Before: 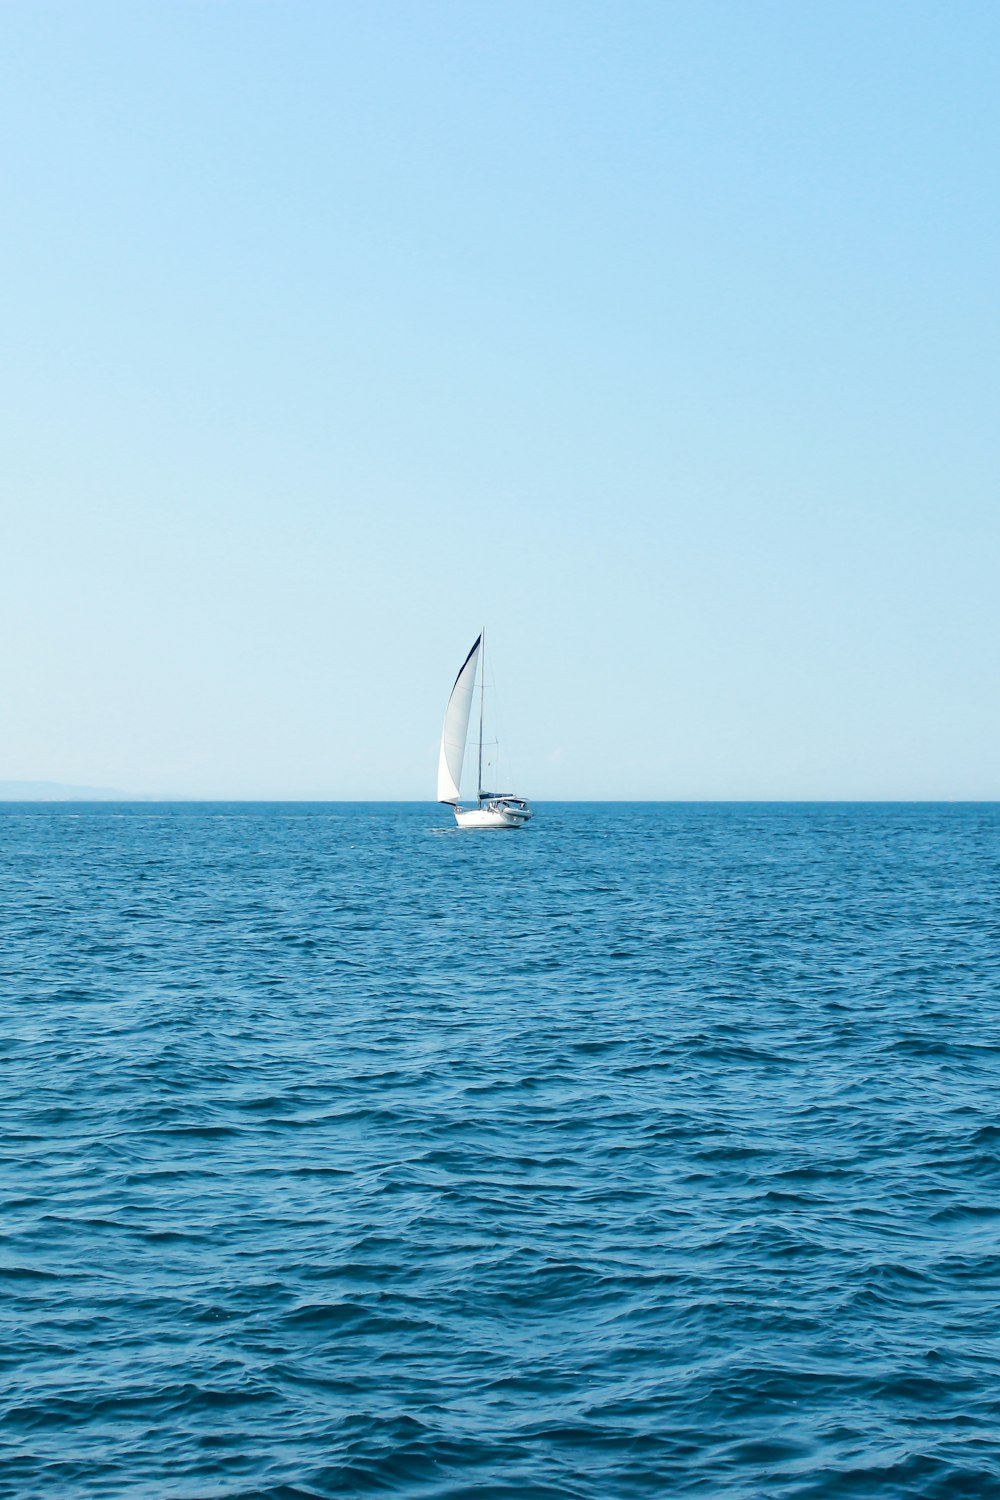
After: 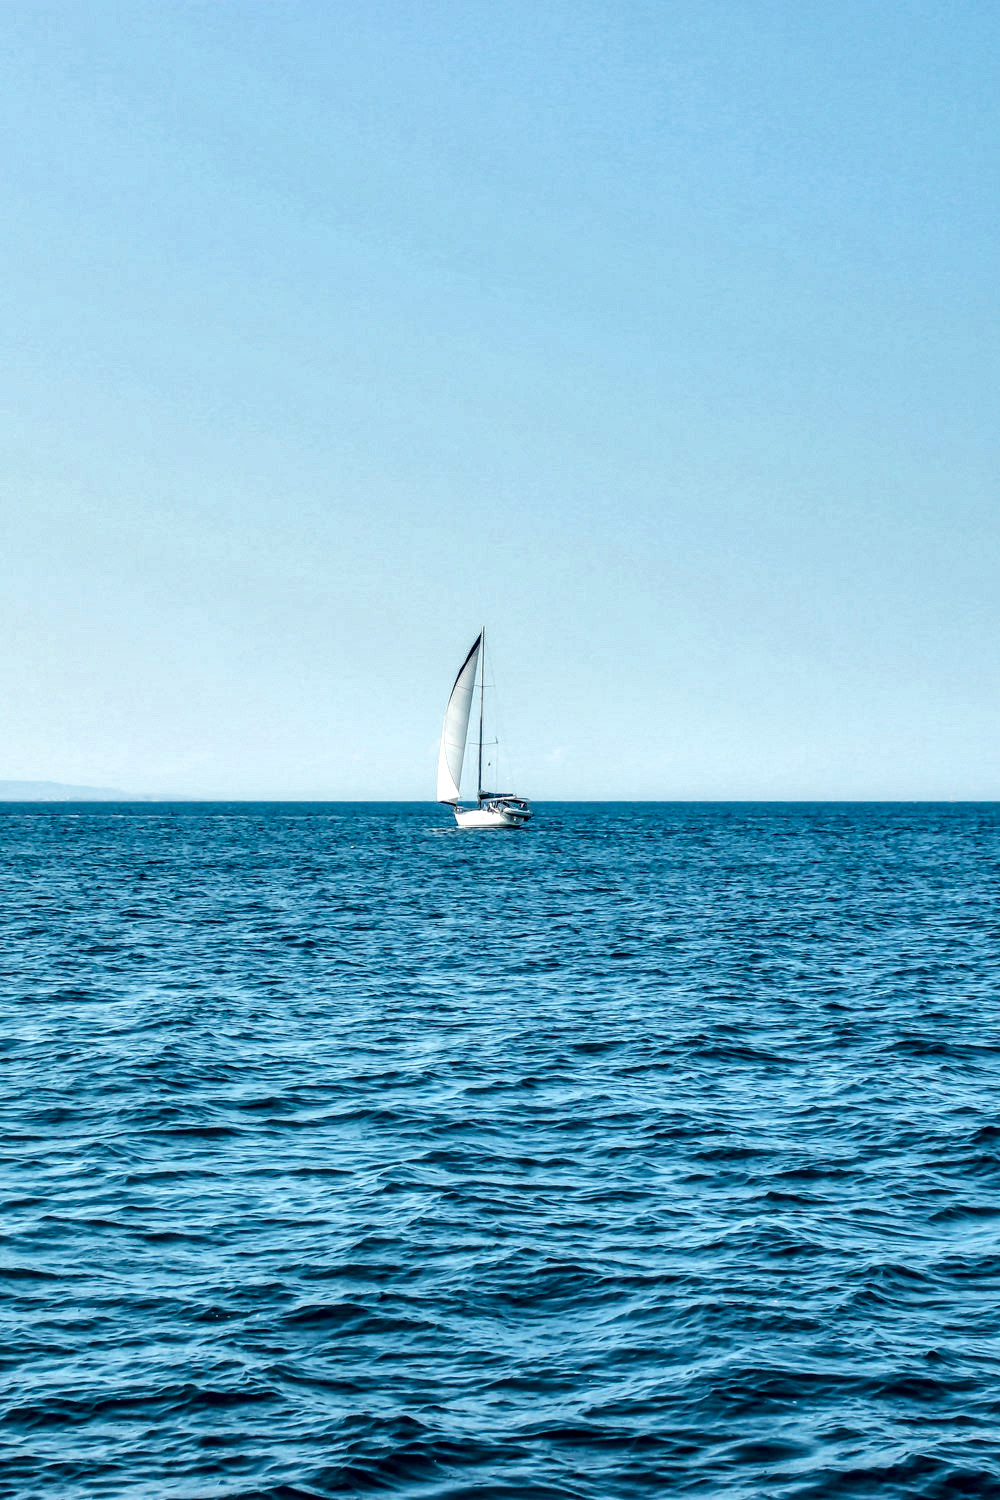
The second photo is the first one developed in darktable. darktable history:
base curve: curves: ch0 [(0, 0) (0.472, 0.508) (1, 1)]
local contrast: highlights 22%, detail 197%
shadows and highlights: shadows 22.83, highlights -48.53, soften with gaussian
exposure: exposure 0.022 EV, compensate exposure bias true, compensate highlight preservation false
